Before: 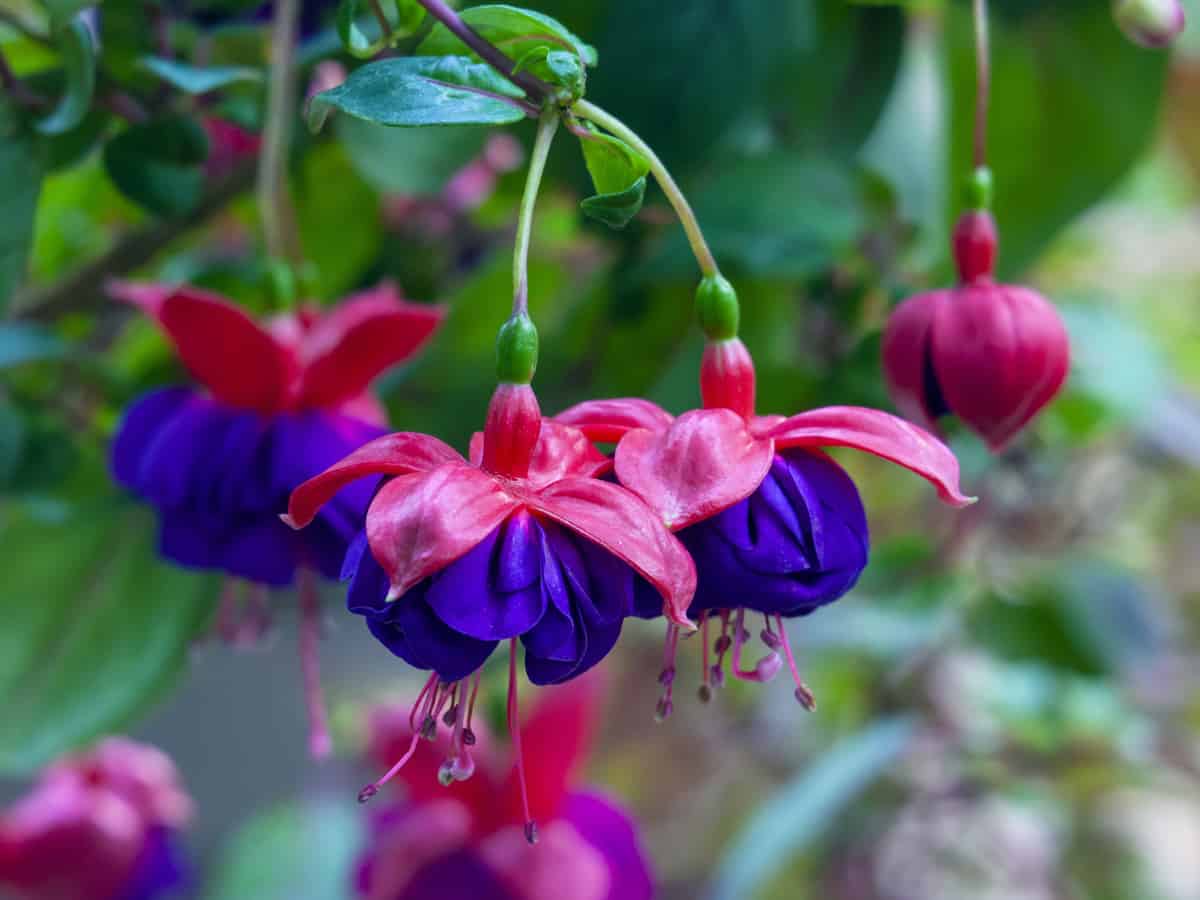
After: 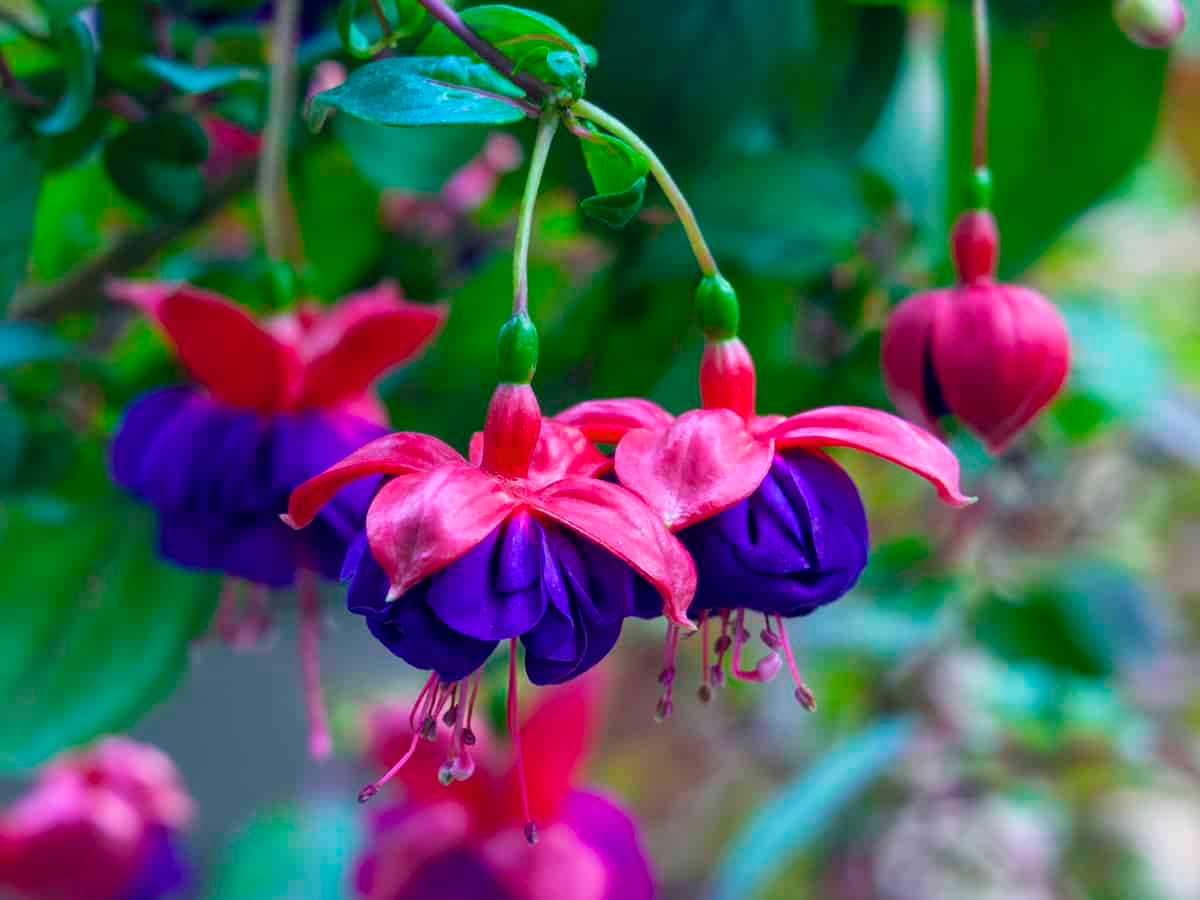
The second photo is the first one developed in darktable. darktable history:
color balance rgb: linear chroma grading › shadows -8.614%, linear chroma grading › global chroma 9.782%, perceptual saturation grading › global saturation 0.61%, global vibrance 20%
